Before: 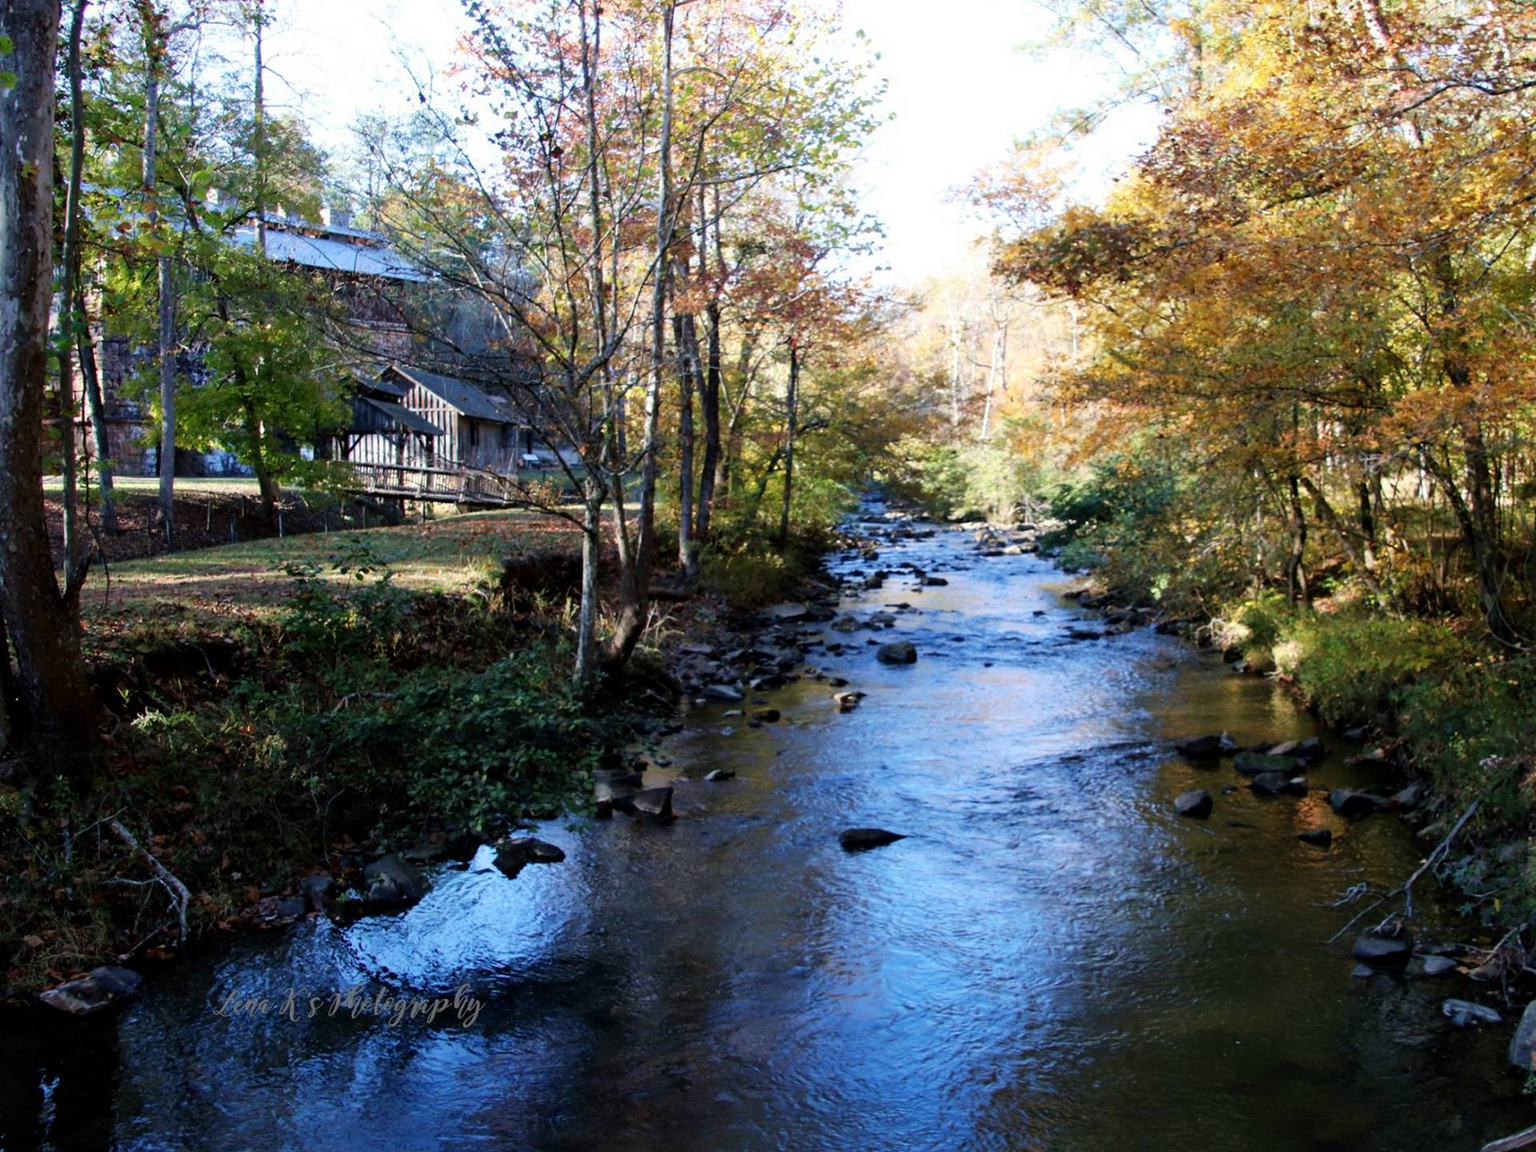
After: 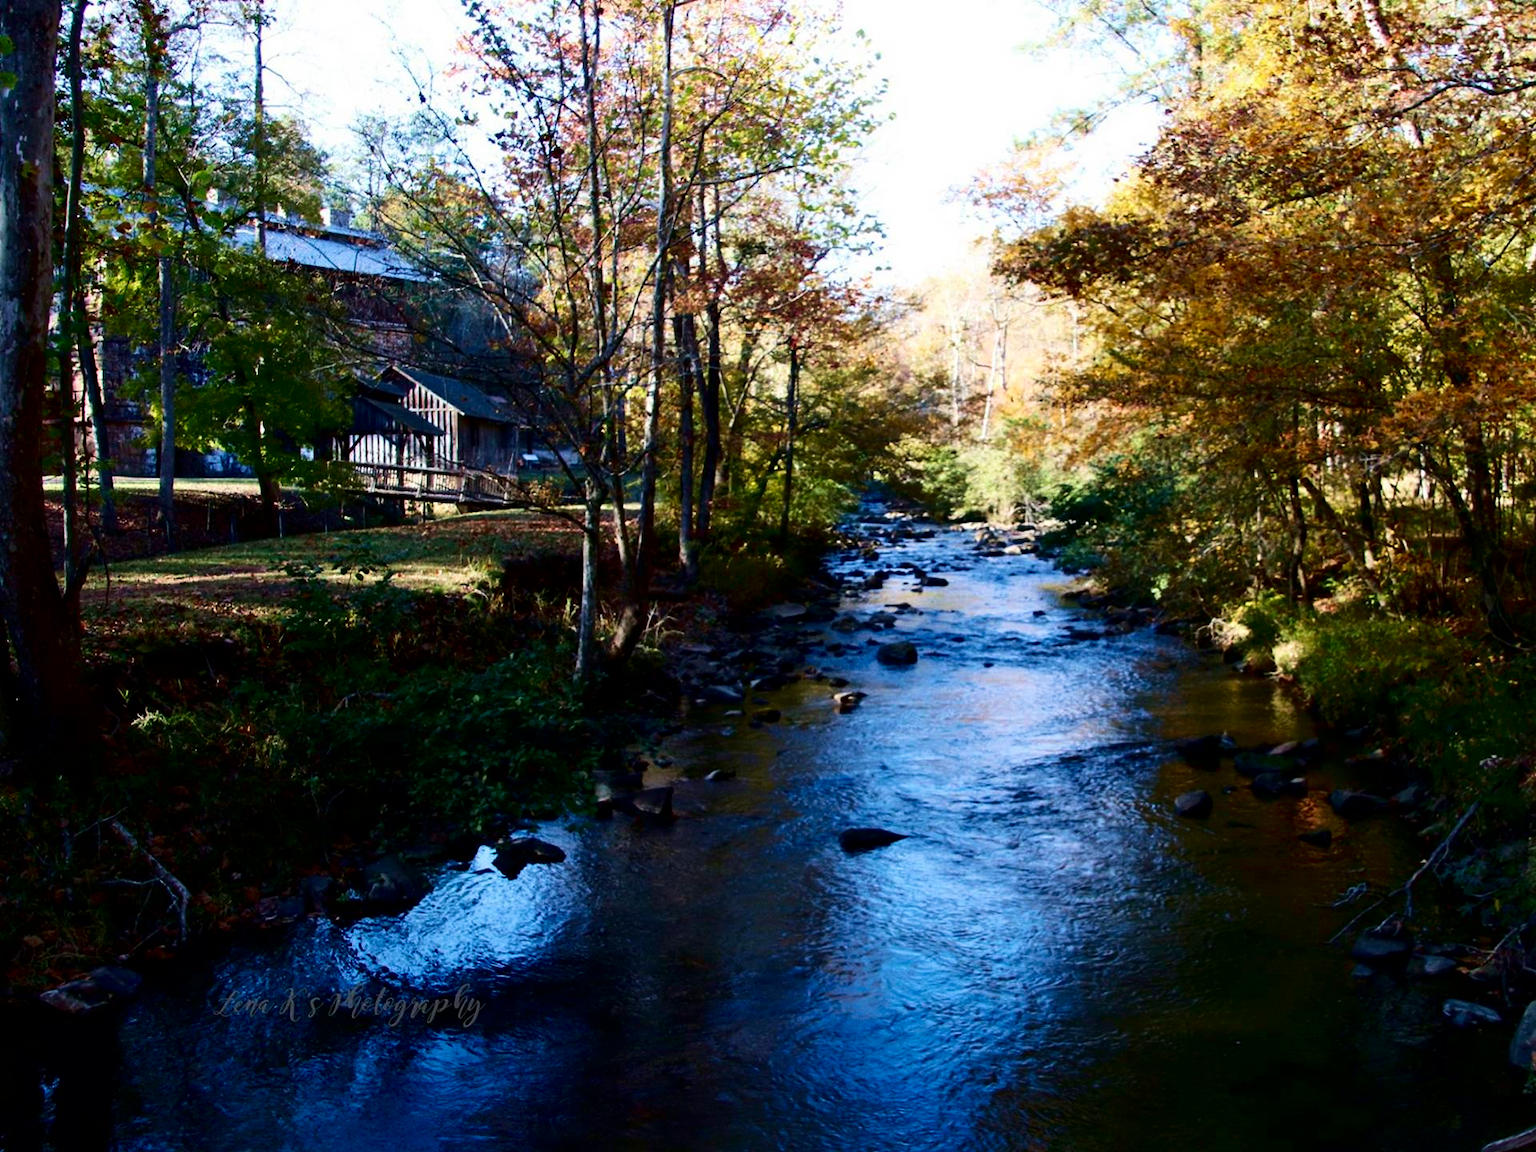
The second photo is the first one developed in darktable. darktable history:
contrast brightness saturation: contrast 0.19, brightness -0.24, saturation 0.11
velvia: on, module defaults
